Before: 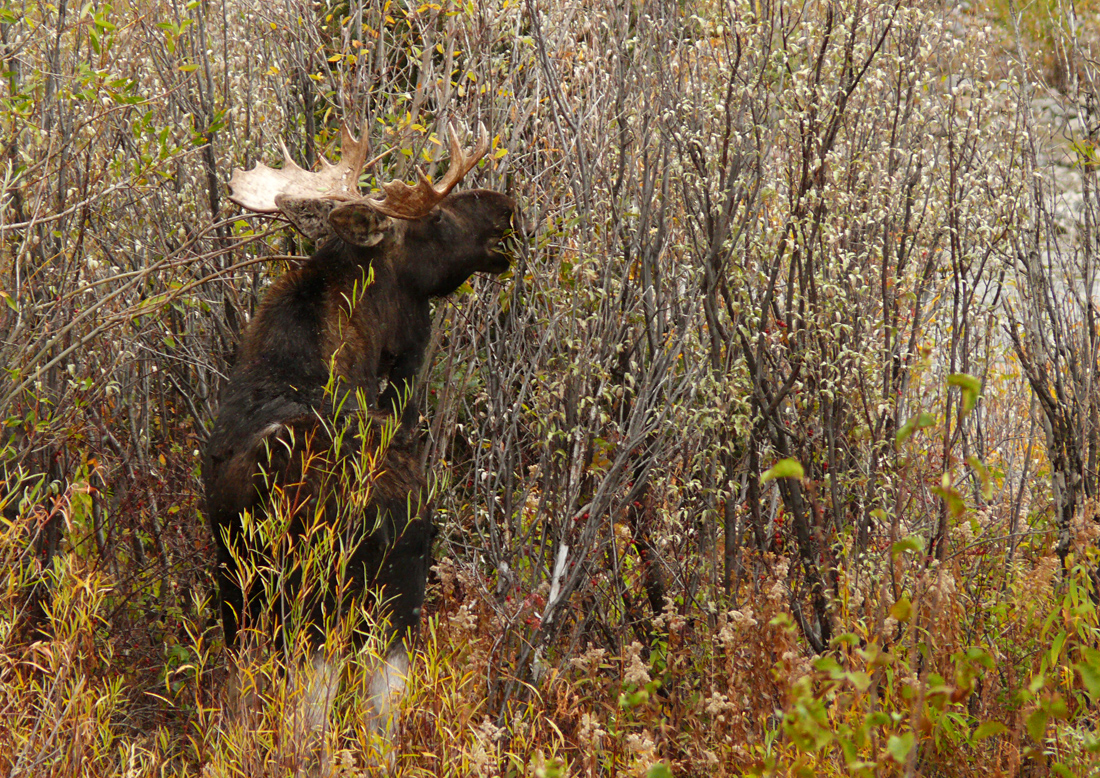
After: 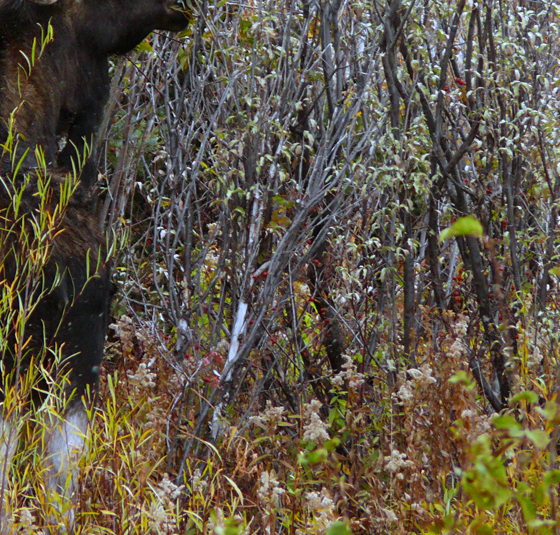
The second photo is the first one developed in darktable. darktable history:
crop and rotate: left 29.237%, top 31.152%, right 19.807%
white balance: red 0.871, blue 1.249
